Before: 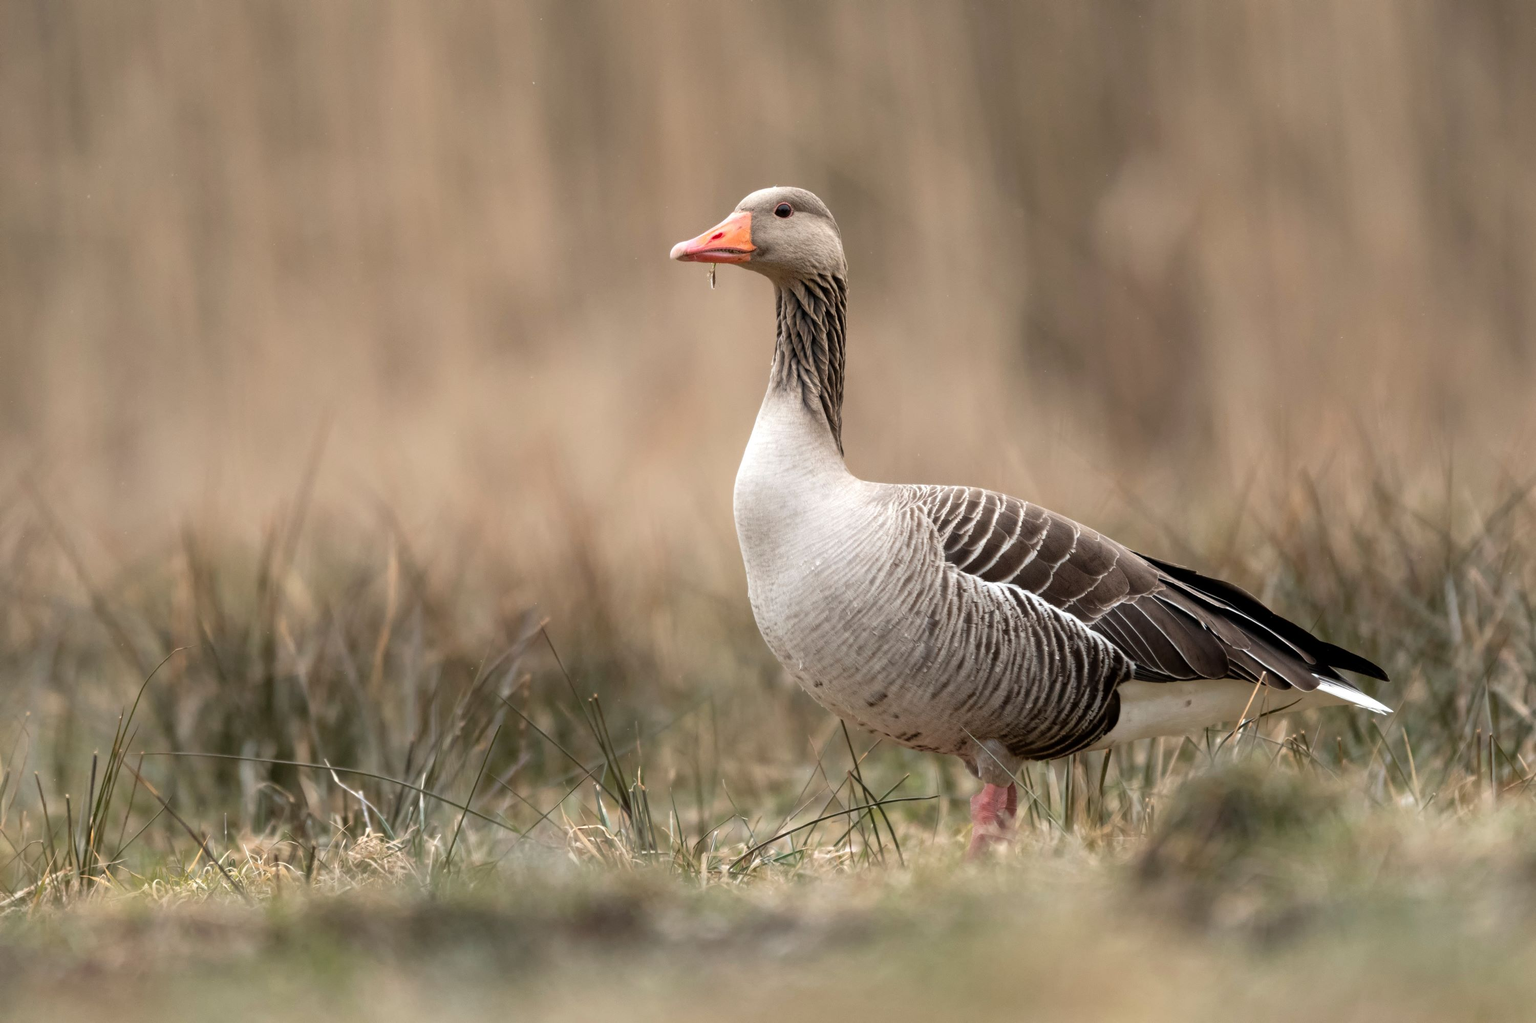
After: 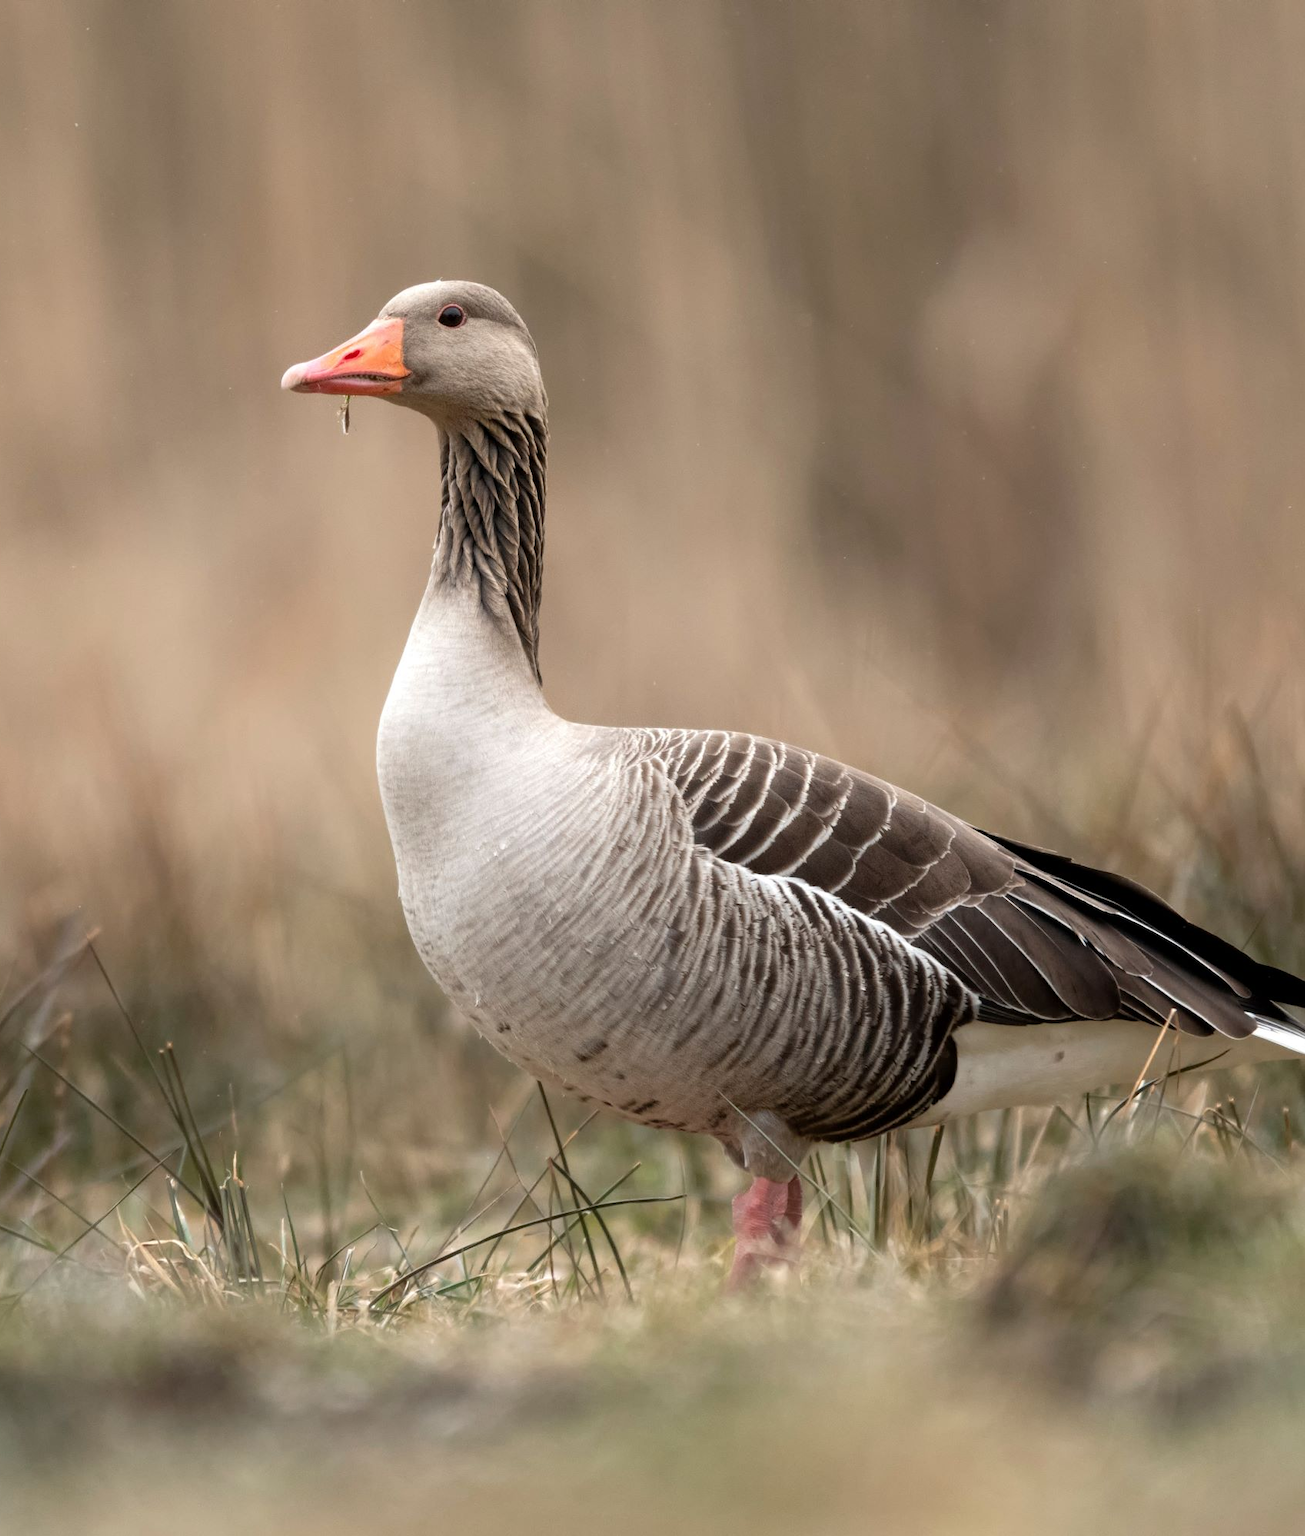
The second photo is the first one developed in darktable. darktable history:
crop: left 31.439%, top 0.005%, right 11.938%
